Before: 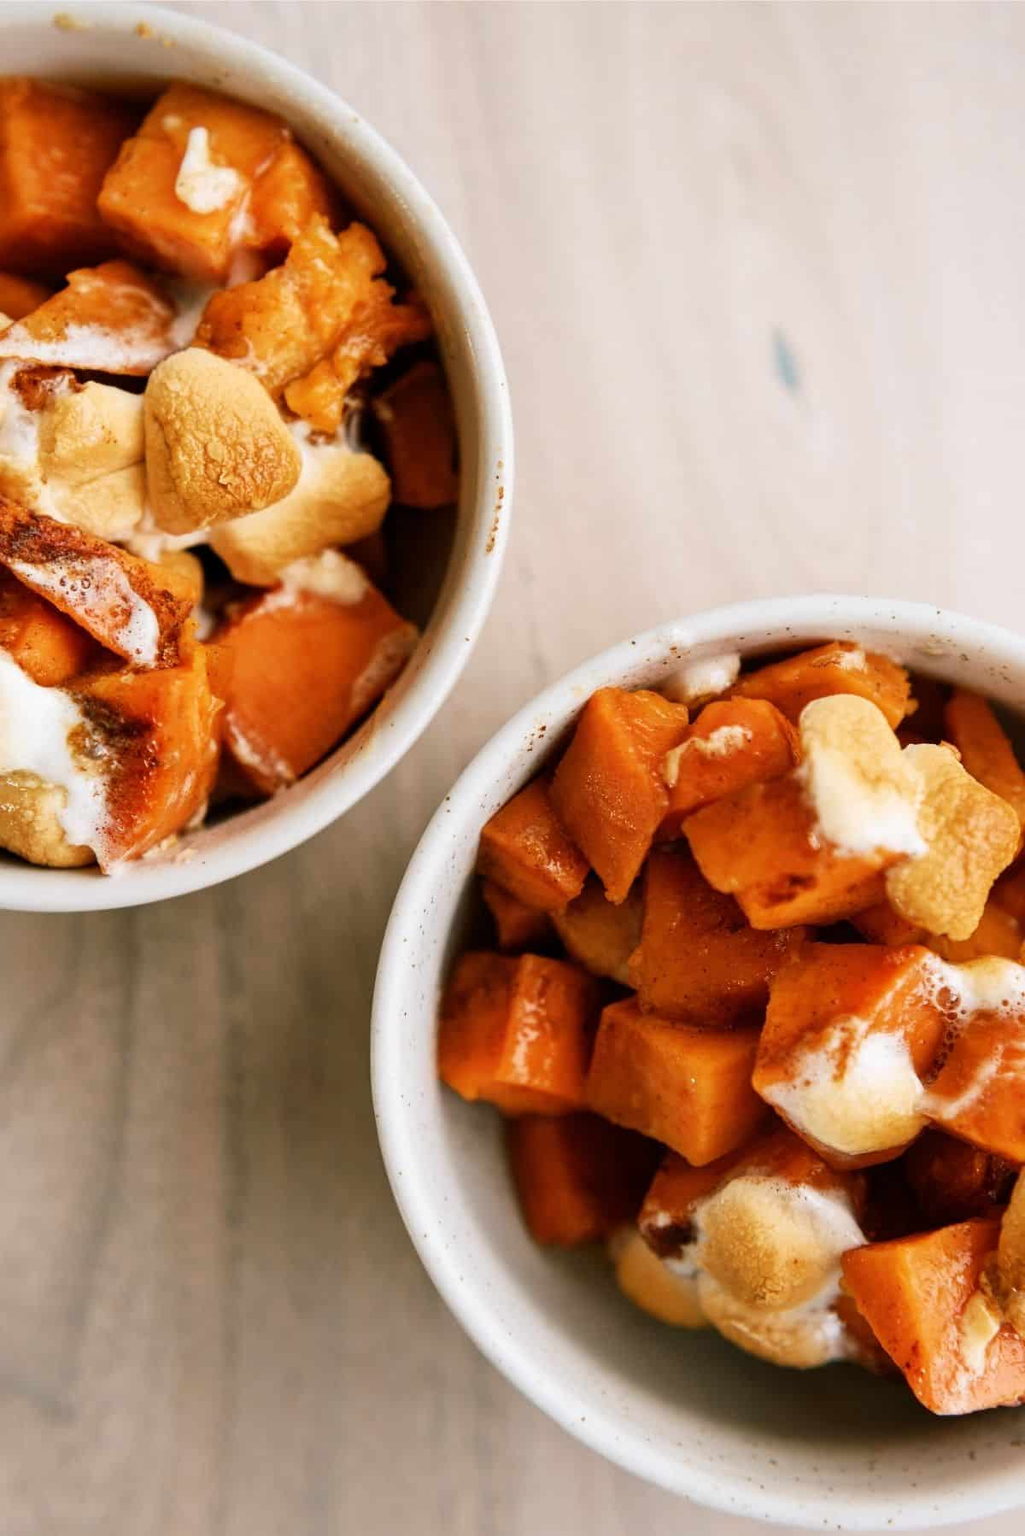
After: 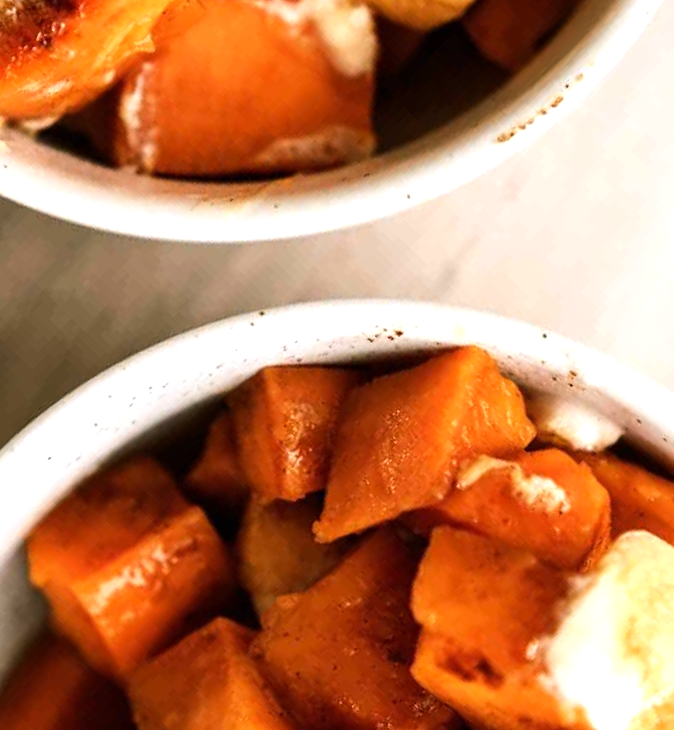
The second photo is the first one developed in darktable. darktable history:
crop and rotate: angle -44.54°, top 16.612%, right 0.813%, bottom 11.743%
exposure: exposure 0.203 EV, compensate highlight preservation false
tone equalizer: -8 EV -0.395 EV, -7 EV -0.368 EV, -6 EV -0.356 EV, -5 EV -0.239 EV, -3 EV 0.24 EV, -2 EV 0.321 EV, -1 EV 0.41 EV, +0 EV 0.394 EV, edges refinement/feathering 500, mask exposure compensation -1.57 EV, preserve details no
